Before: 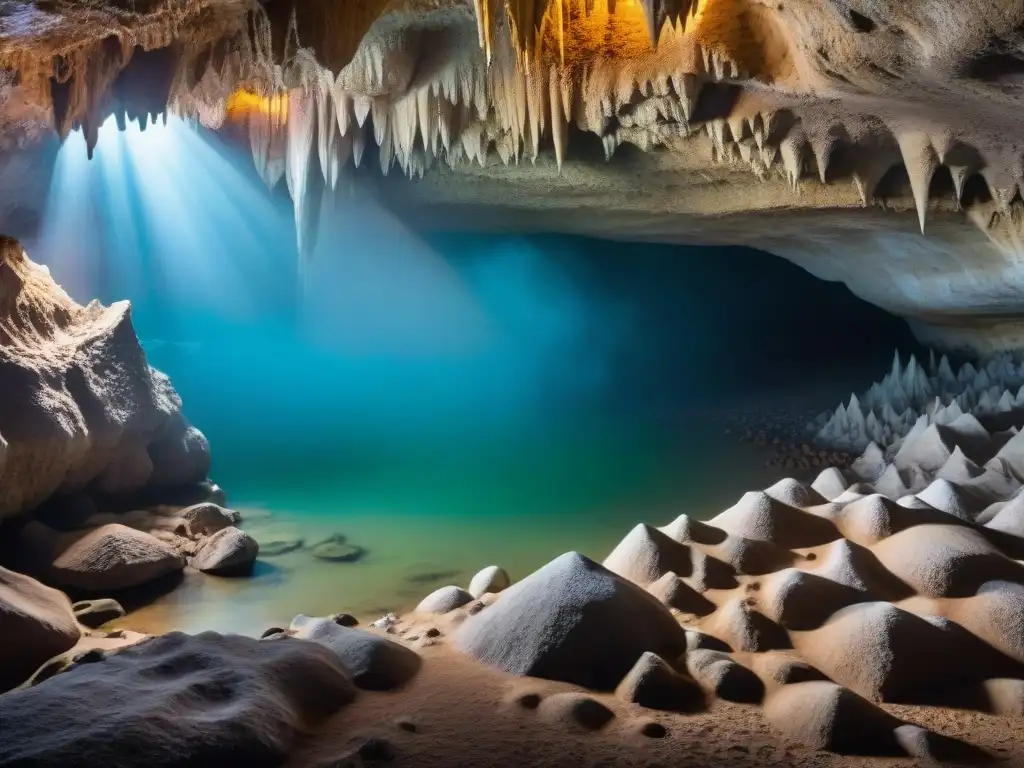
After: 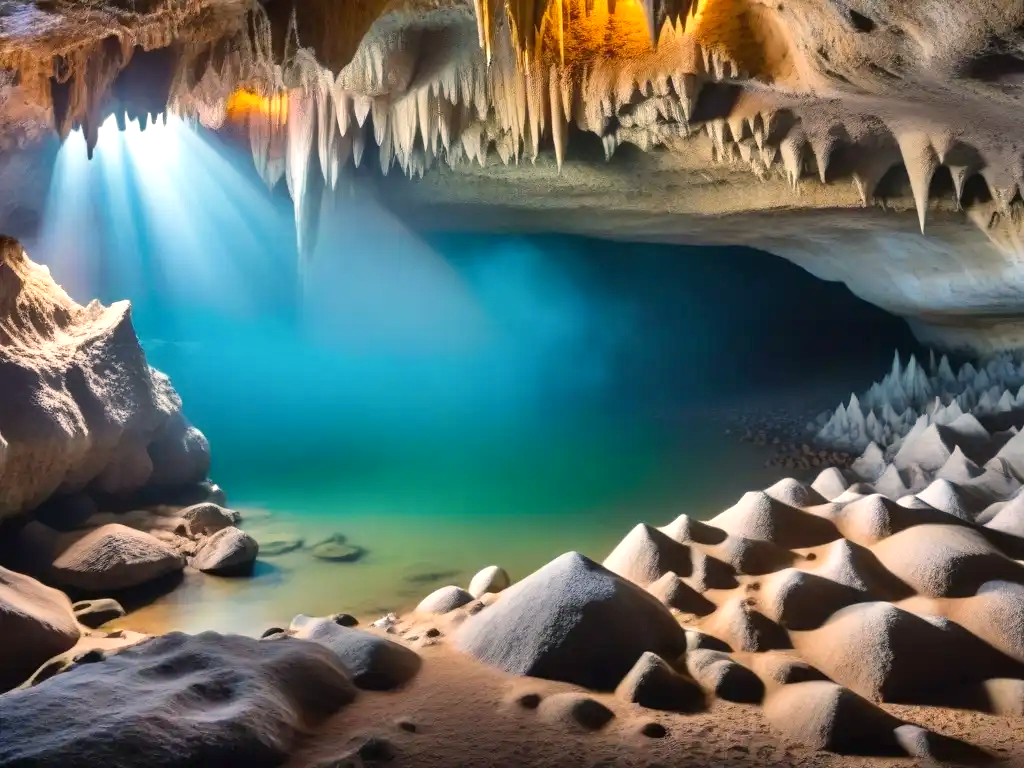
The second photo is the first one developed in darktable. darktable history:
shadows and highlights: soften with gaussian
color balance rgb: shadows lift › luminance -9.12%, highlights gain › chroma 3.027%, highlights gain › hue 60.2°, perceptual saturation grading › global saturation 0.06%, perceptual brilliance grading › global brilliance 9.756%, perceptual brilliance grading › shadows 15.243%
